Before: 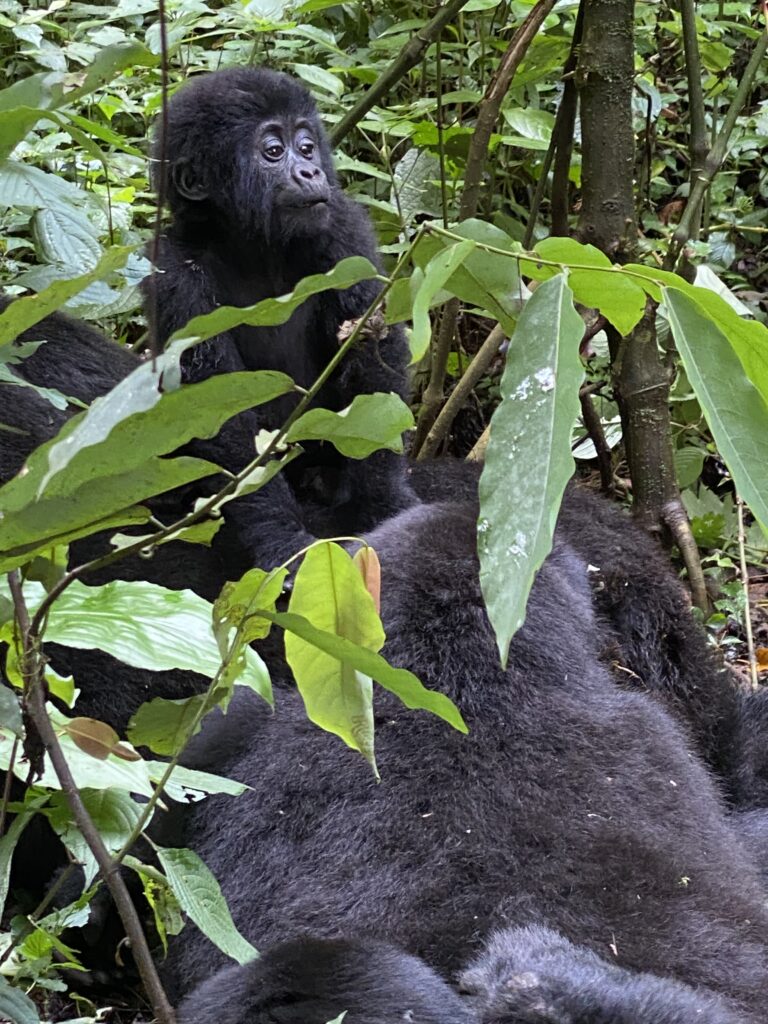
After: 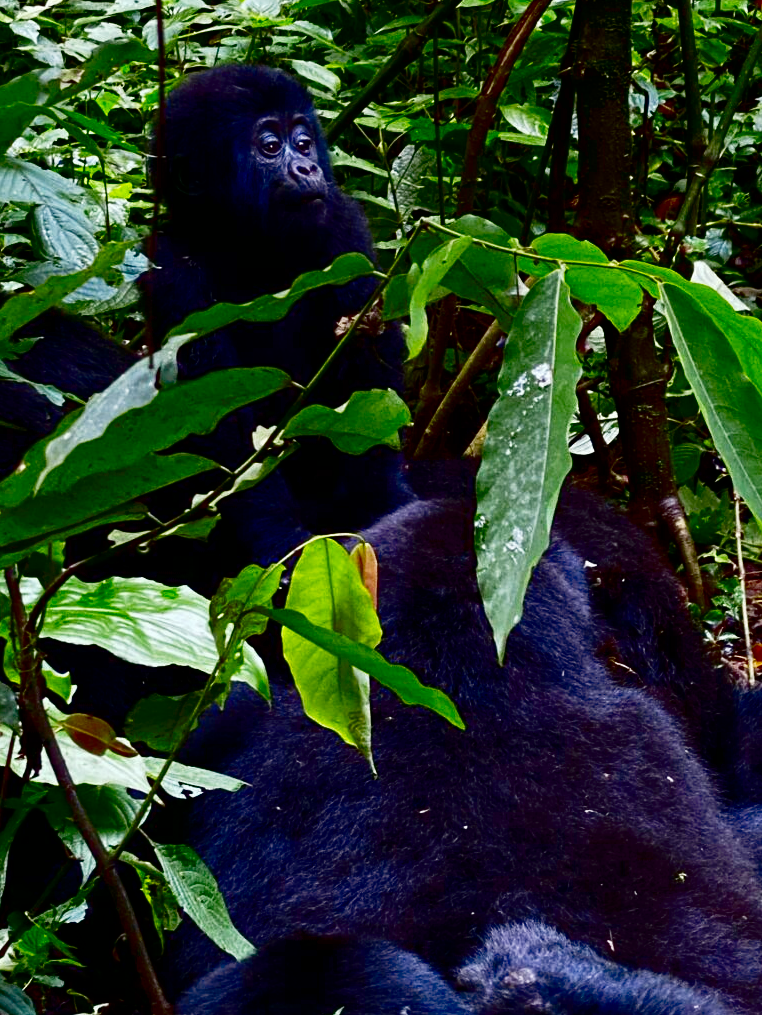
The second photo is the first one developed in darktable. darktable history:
base curve: curves: ch0 [(0, 0) (0.036, 0.025) (0.121, 0.166) (0.206, 0.329) (0.605, 0.79) (1, 1)], preserve colors none
crop: left 0.434%, top 0.485%, right 0.244%, bottom 0.386%
contrast brightness saturation: brightness -1, saturation 1
